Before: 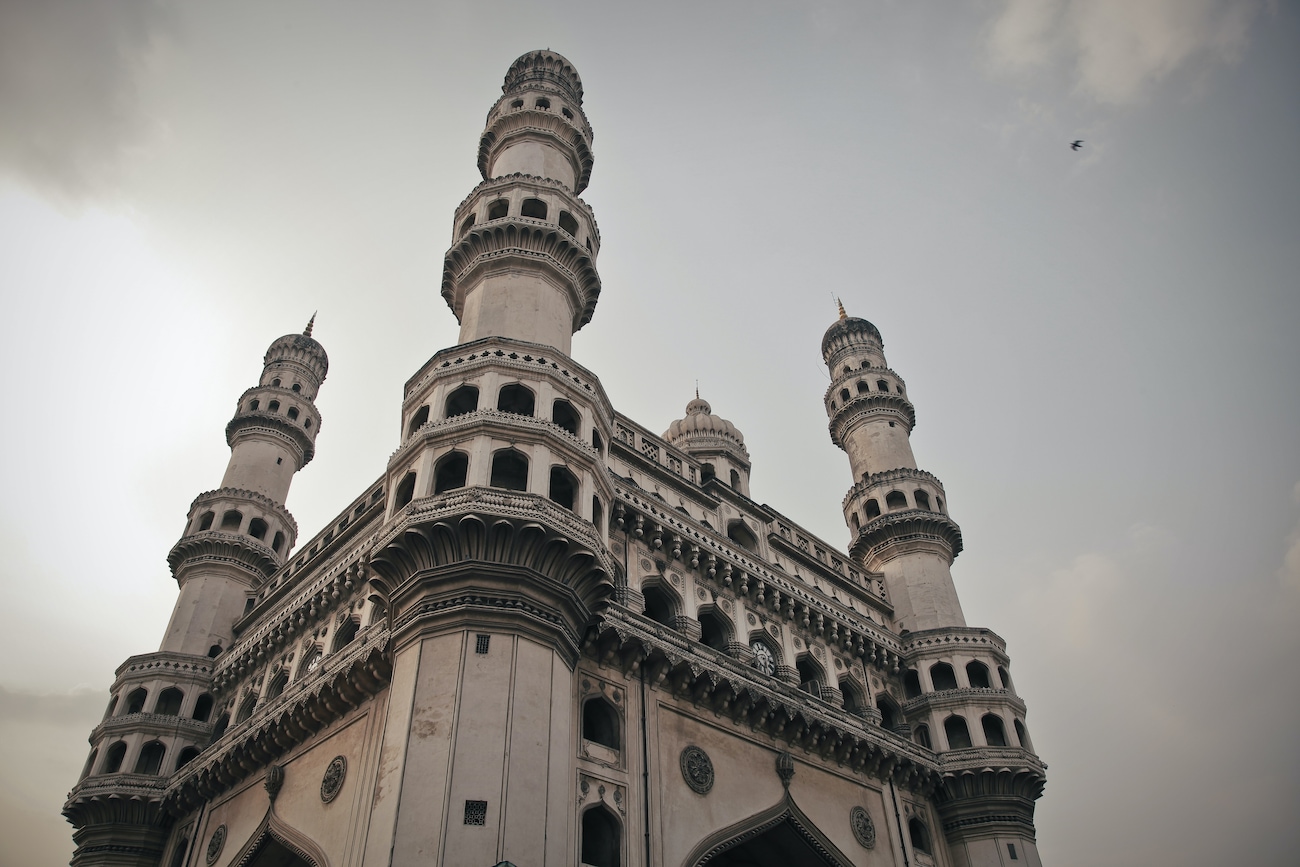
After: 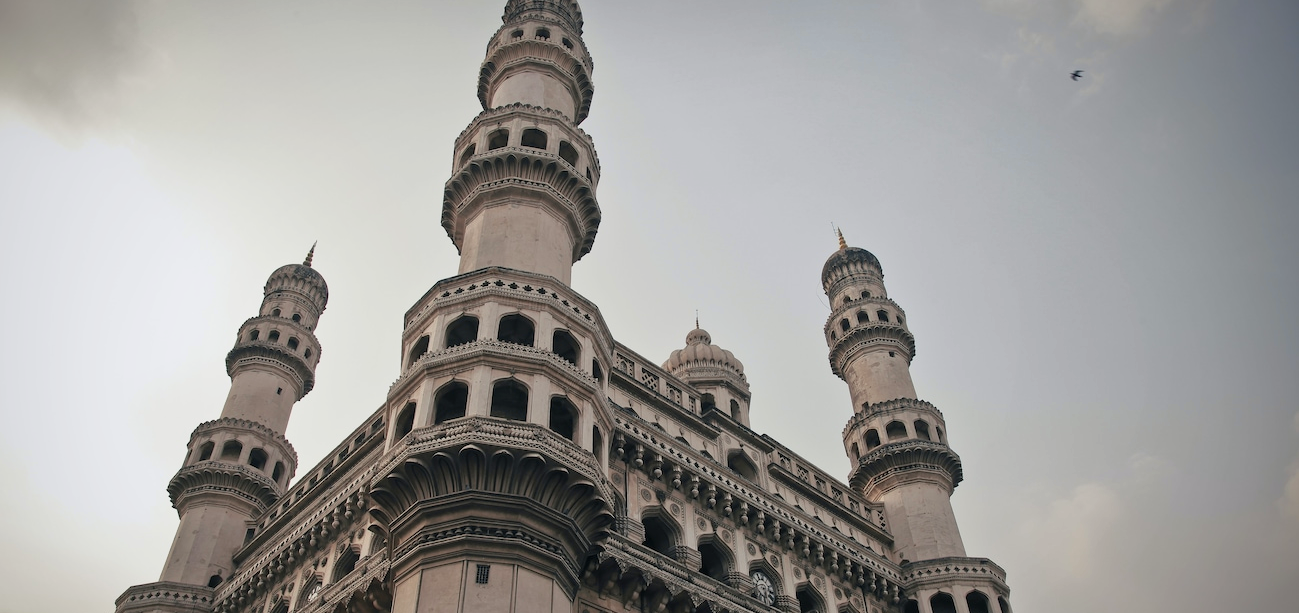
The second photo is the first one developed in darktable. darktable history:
tone curve: curves: ch0 [(0.013, 0) (0.061, 0.059) (0.239, 0.256) (0.502, 0.501) (0.683, 0.676) (0.761, 0.773) (0.858, 0.858) (0.987, 0.945)]; ch1 [(0, 0) (0.172, 0.123) (0.304, 0.267) (0.414, 0.395) (0.472, 0.473) (0.502, 0.502) (0.521, 0.528) (0.583, 0.595) (0.654, 0.673) (0.728, 0.761) (1, 1)]; ch2 [(0, 0) (0.411, 0.424) (0.485, 0.476) (0.502, 0.501) (0.553, 0.557) (0.57, 0.576) (1, 1)], color space Lab, independent channels, preserve colors none
crop and rotate: top 8.293%, bottom 20.996%
